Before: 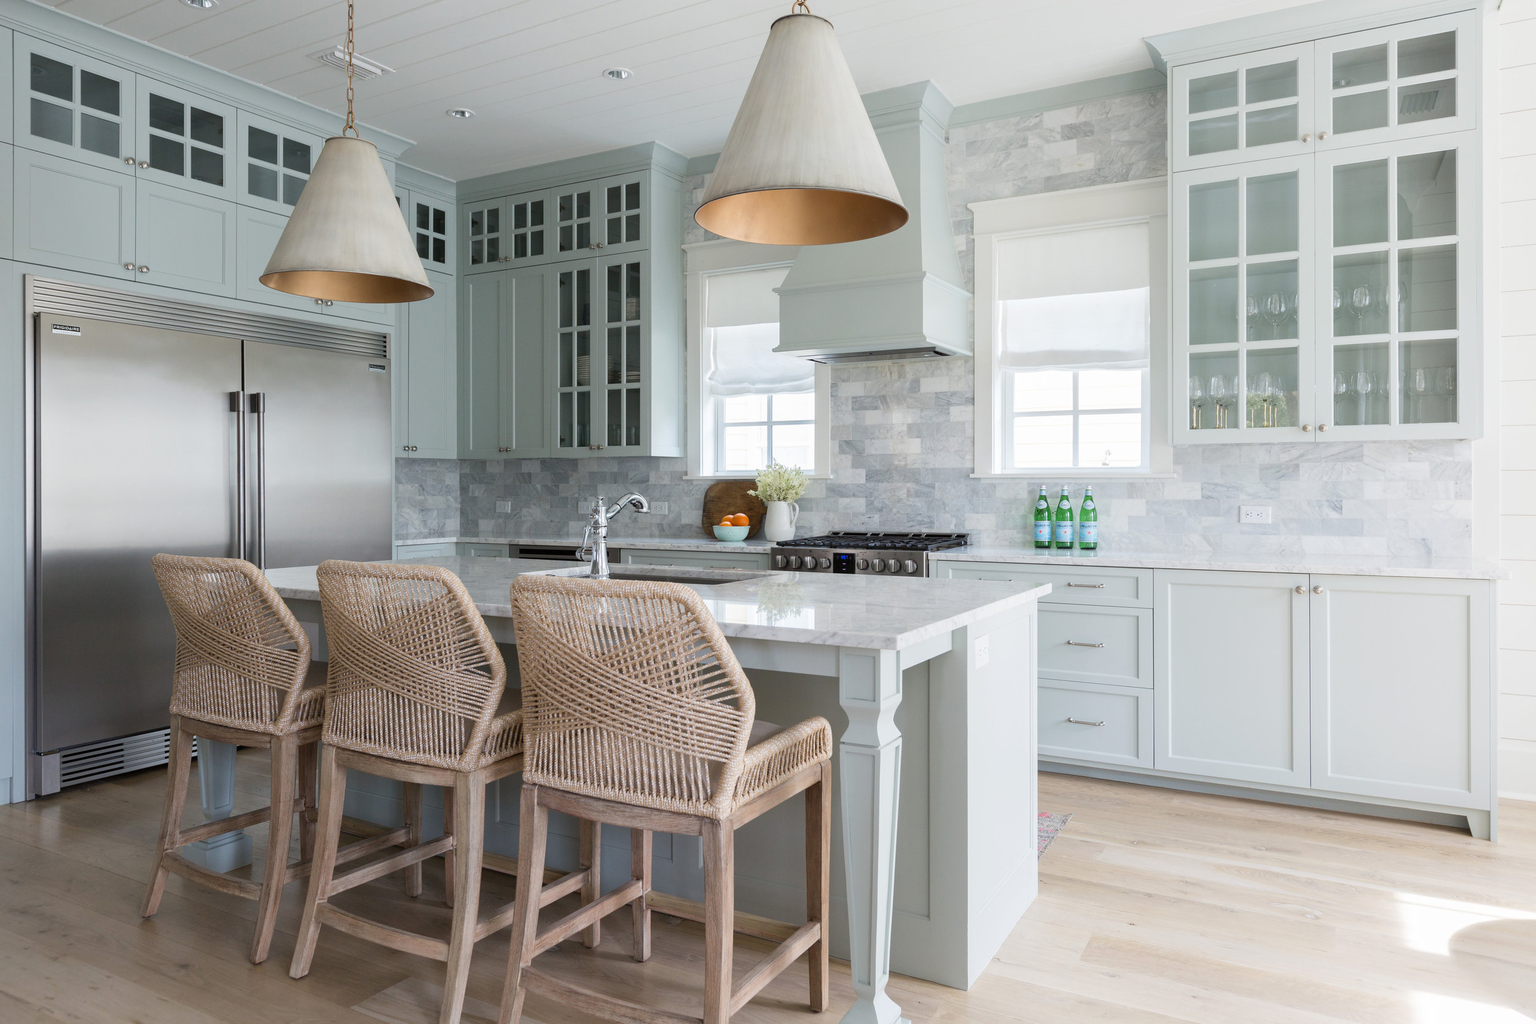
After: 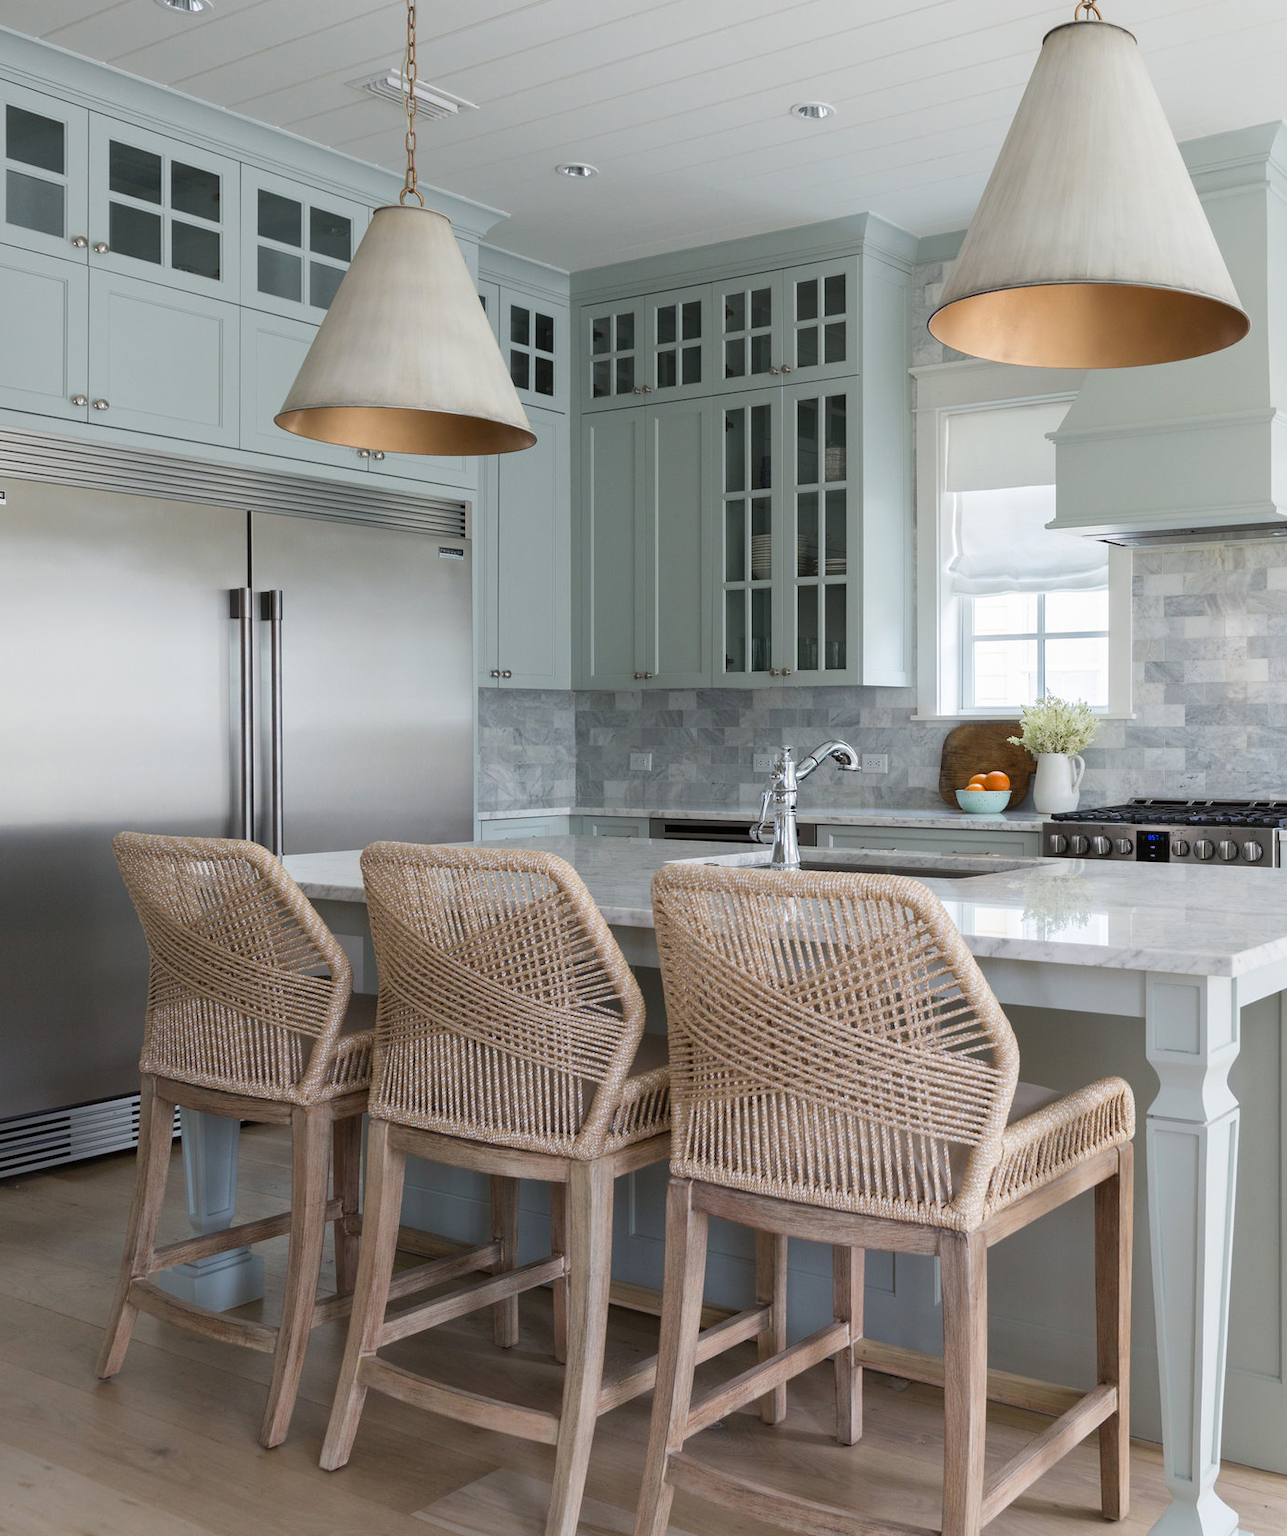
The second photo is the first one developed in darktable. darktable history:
crop: left 5.008%, right 38.948%
